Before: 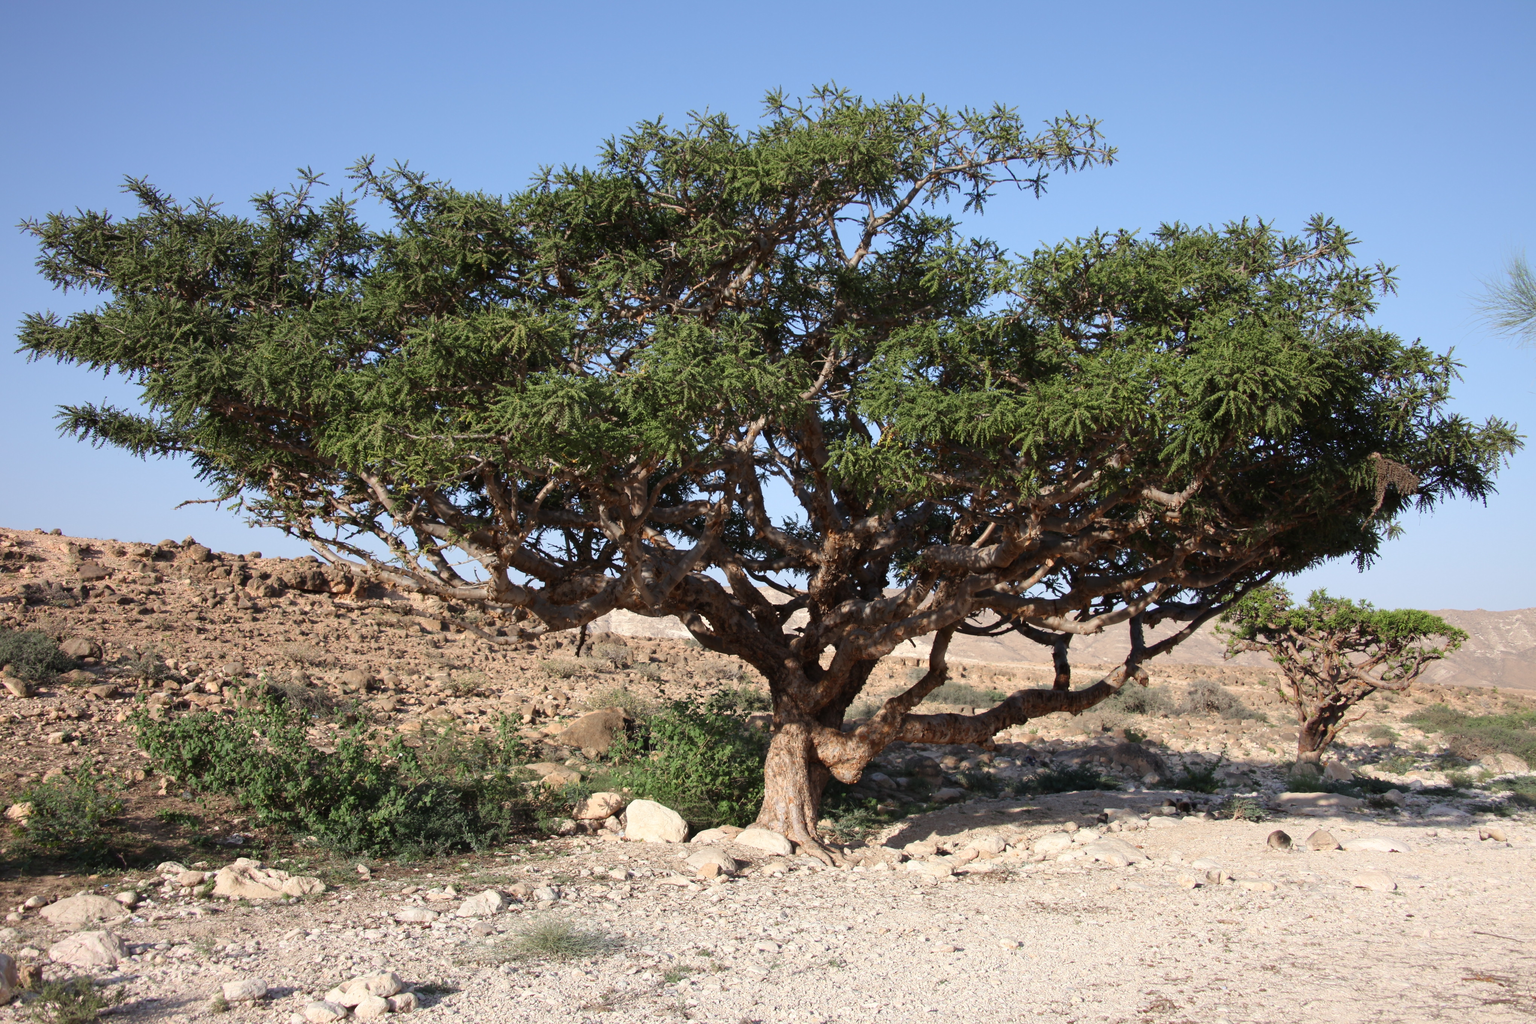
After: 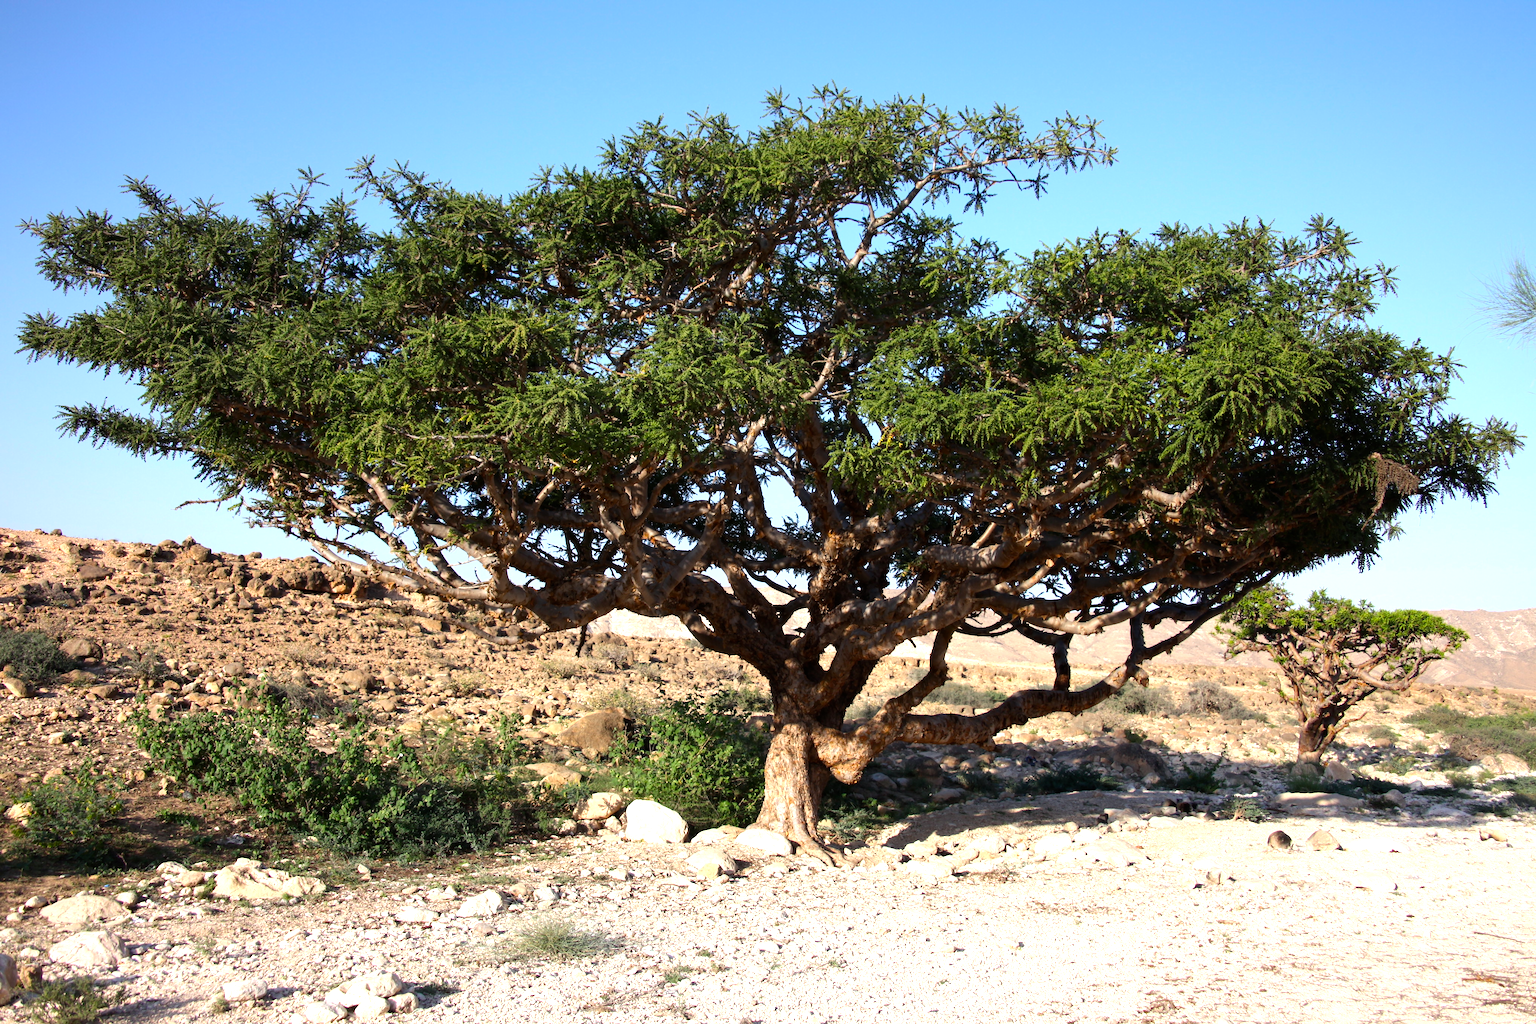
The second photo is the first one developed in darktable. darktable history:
color balance rgb: shadows lift › chroma 2.002%, shadows lift › hue 247.93°, white fulcrum 0.092 EV, linear chroma grading › global chroma 8.938%, perceptual saturation grading › global saturation 14.823%, perceptual brilliance grading › global brilliance -4.423%, perceptual brilliance grading › highlights 24.095%, perceptual brilliance grading › mid-tones 7.073%, perceptual brilliance grading › shadows -5.09%, global vibrance 14.183%
